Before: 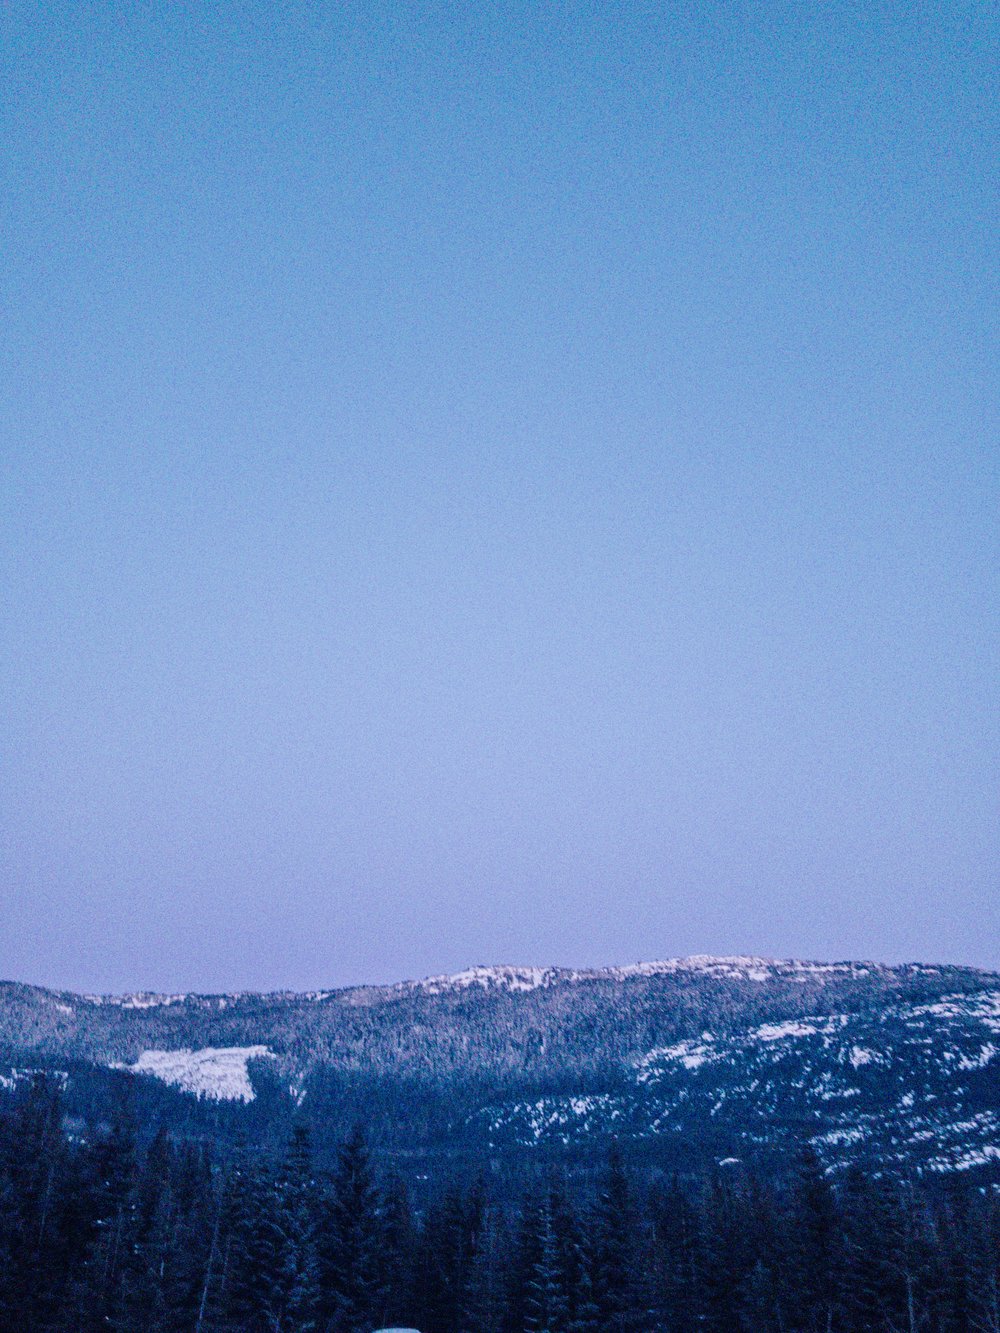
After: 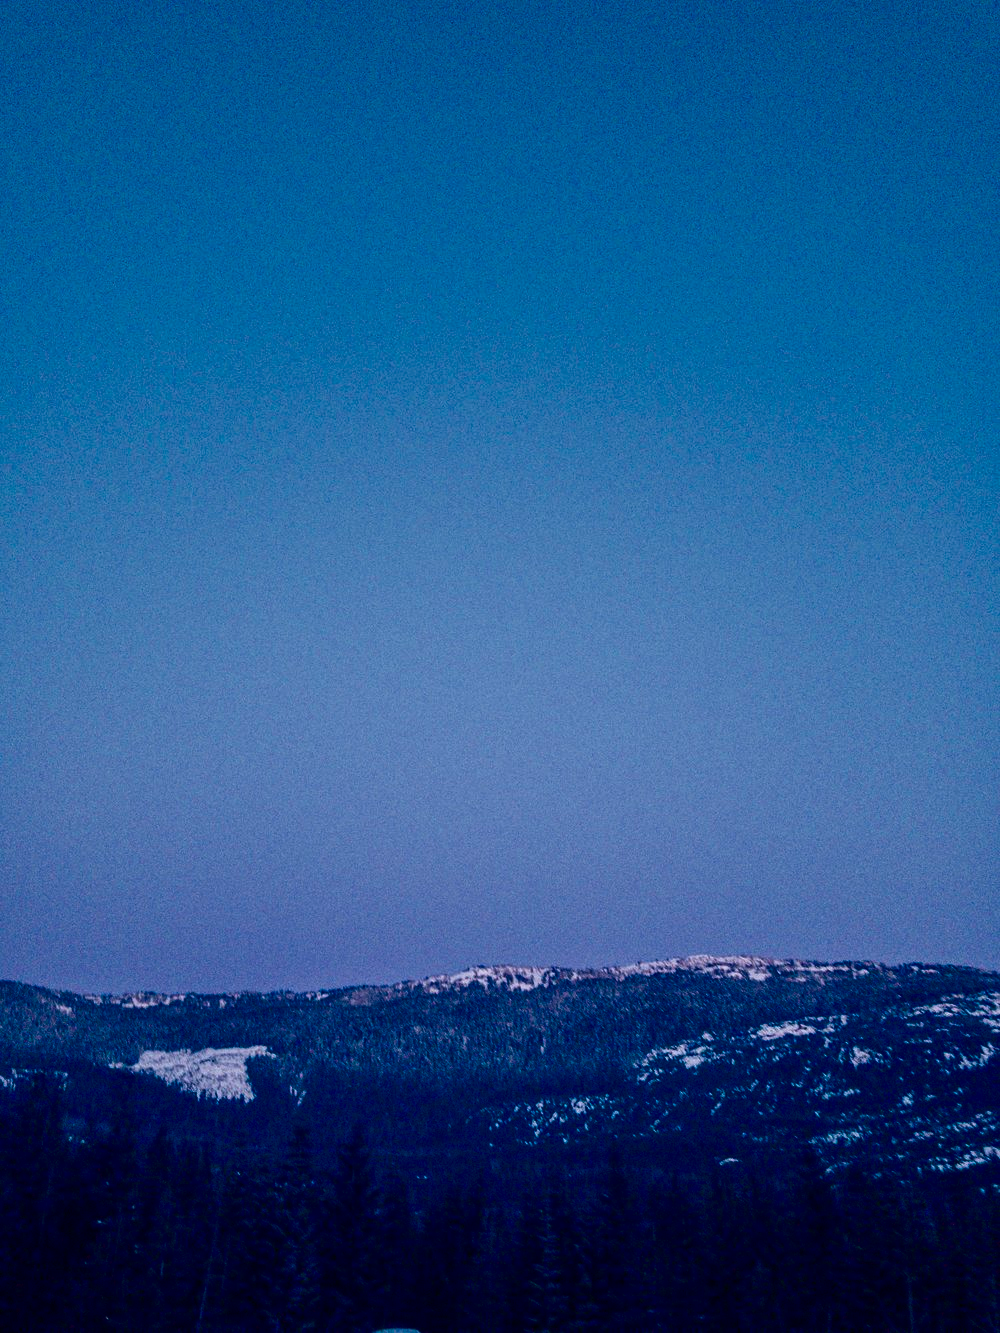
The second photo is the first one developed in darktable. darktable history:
contrast brightness saturation: contrast 0.09, brightness -0.59, saturation 0.17
tone equalizer: on, module defaults
